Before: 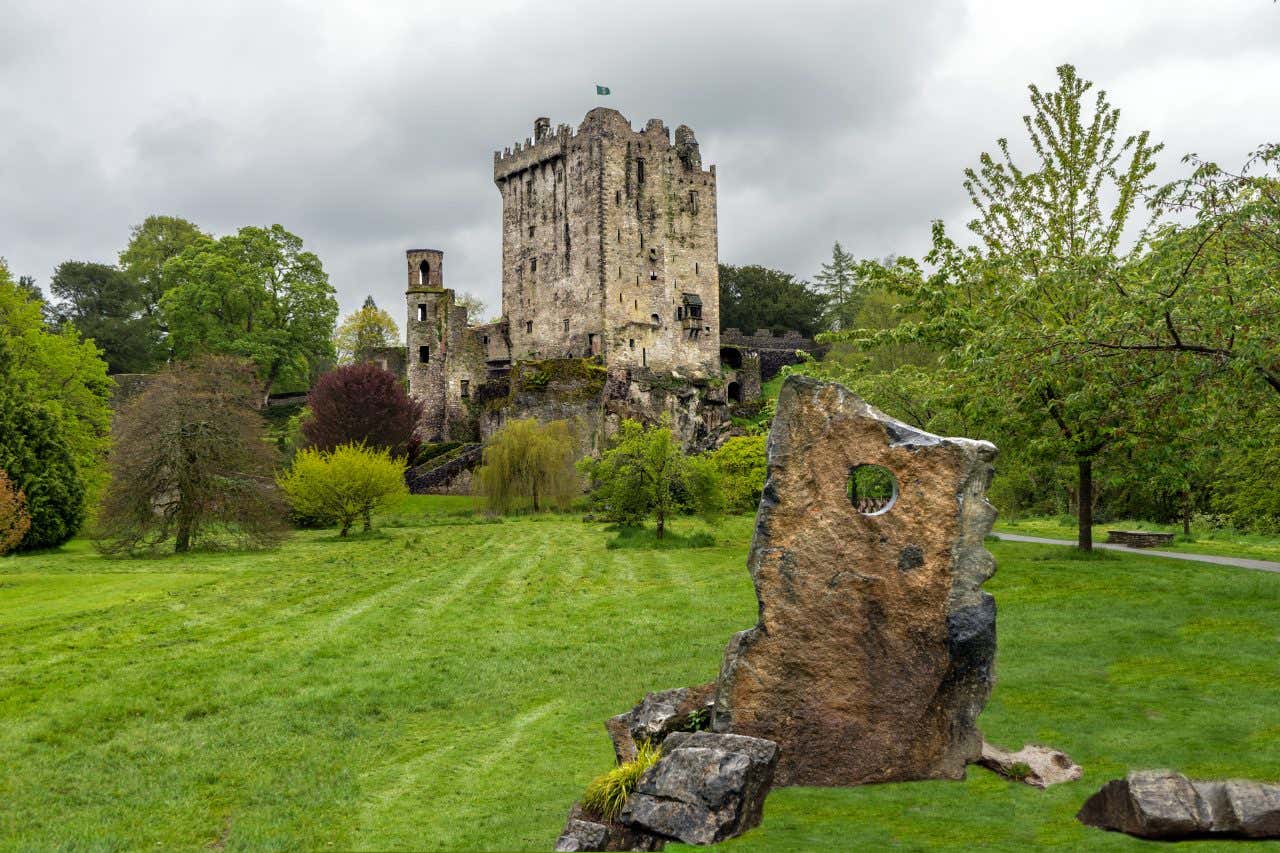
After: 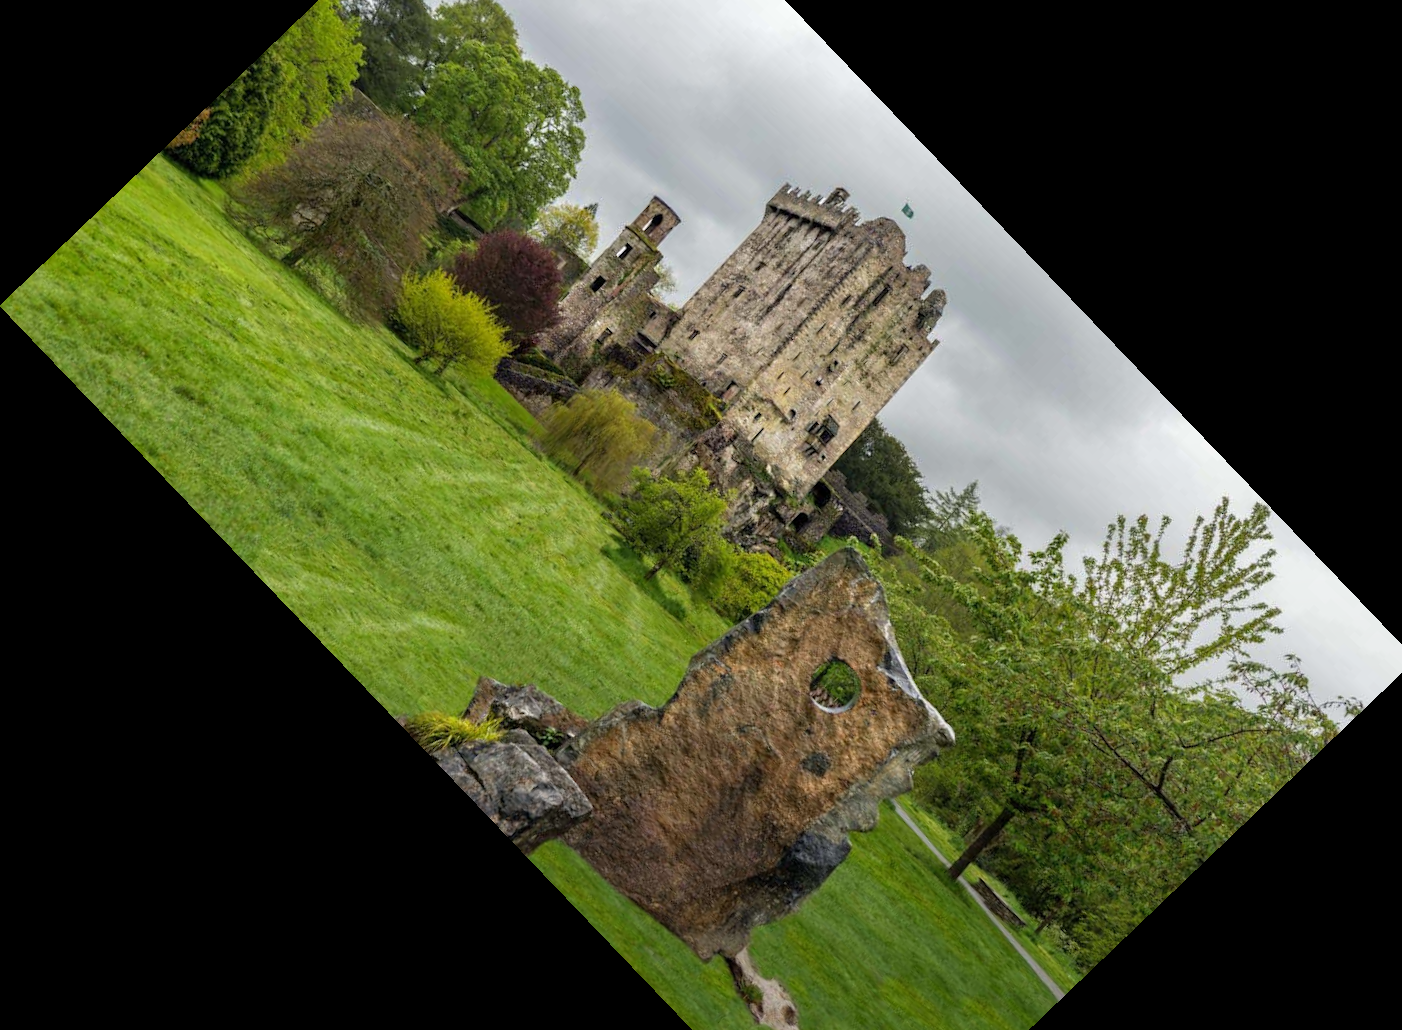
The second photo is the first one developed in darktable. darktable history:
shadows and highlights: shadows 25, highlights -25
rotate and perspective: rotation -3.52°, crop left 0.036, crop right 0.964, crop top 0.081, crop bottom 0.919
crop and rotate: angle -46.26°, top 16.234%, right 0.912%, bottom 11.704%
graduated density: rotation -180°, offset 27.42
